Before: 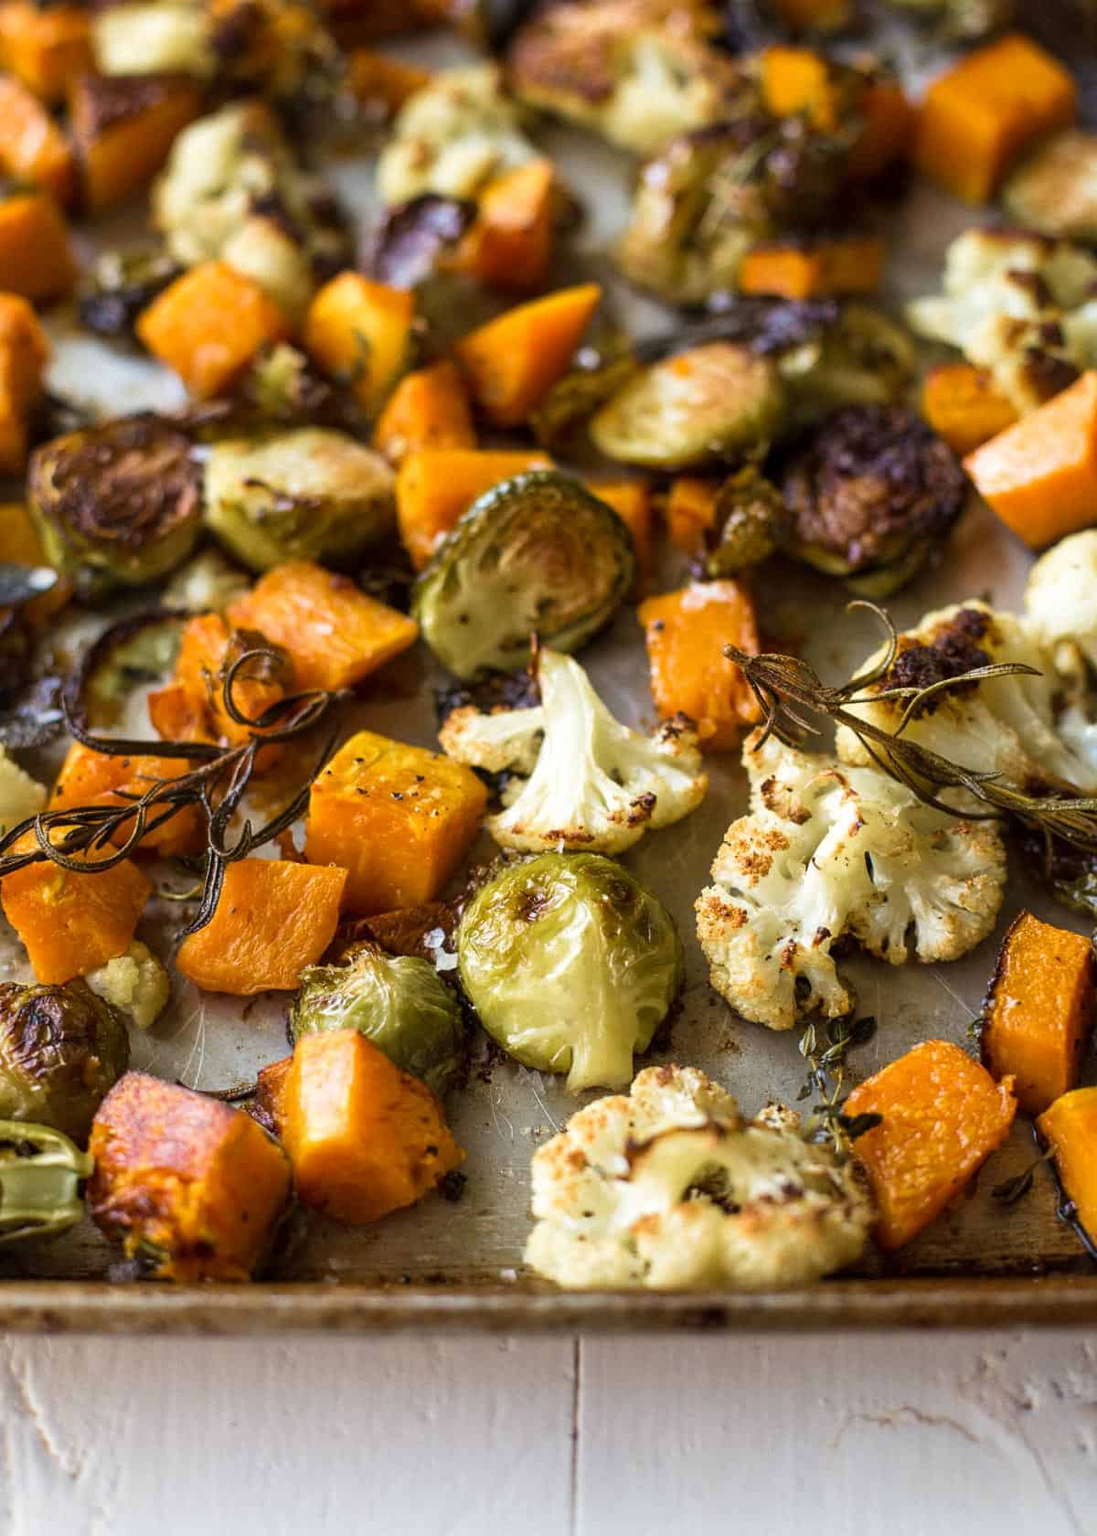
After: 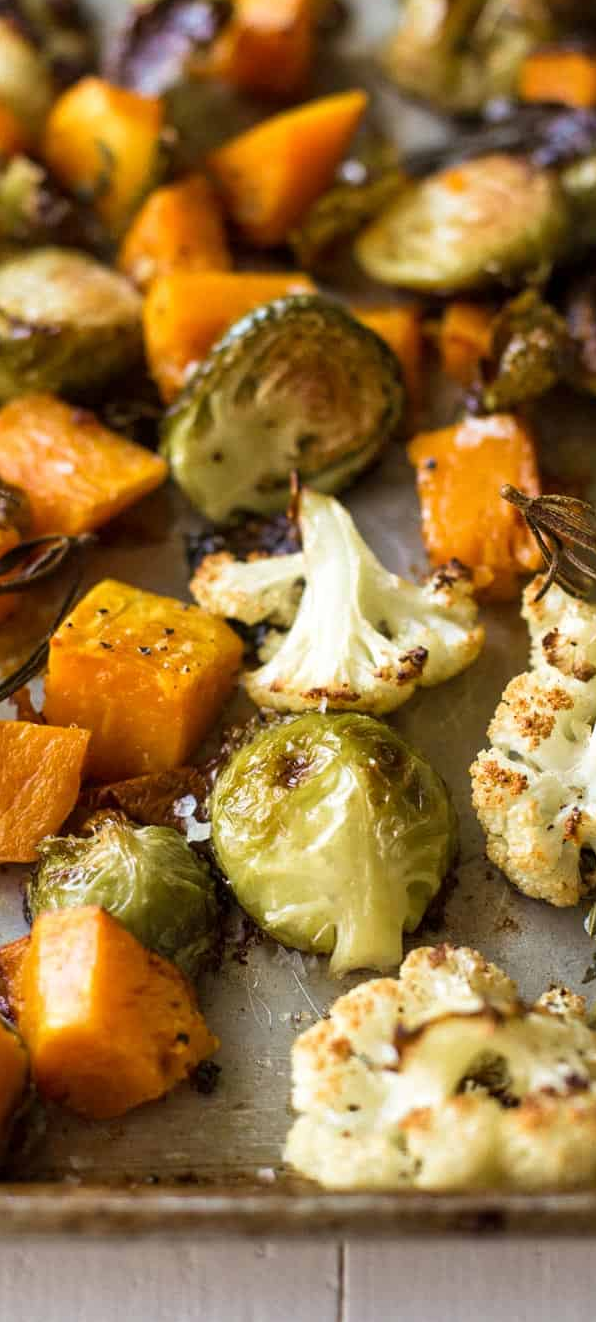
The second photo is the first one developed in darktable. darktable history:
crop and rotate: angle 0.01°, left 24.205%, top 13.139%, right 26.055%, bottom 8.133%
shadows and highlights: radius 125.62, shadows 30.37, highlights -30.59, low approximation 0.01, soften with gaussian
